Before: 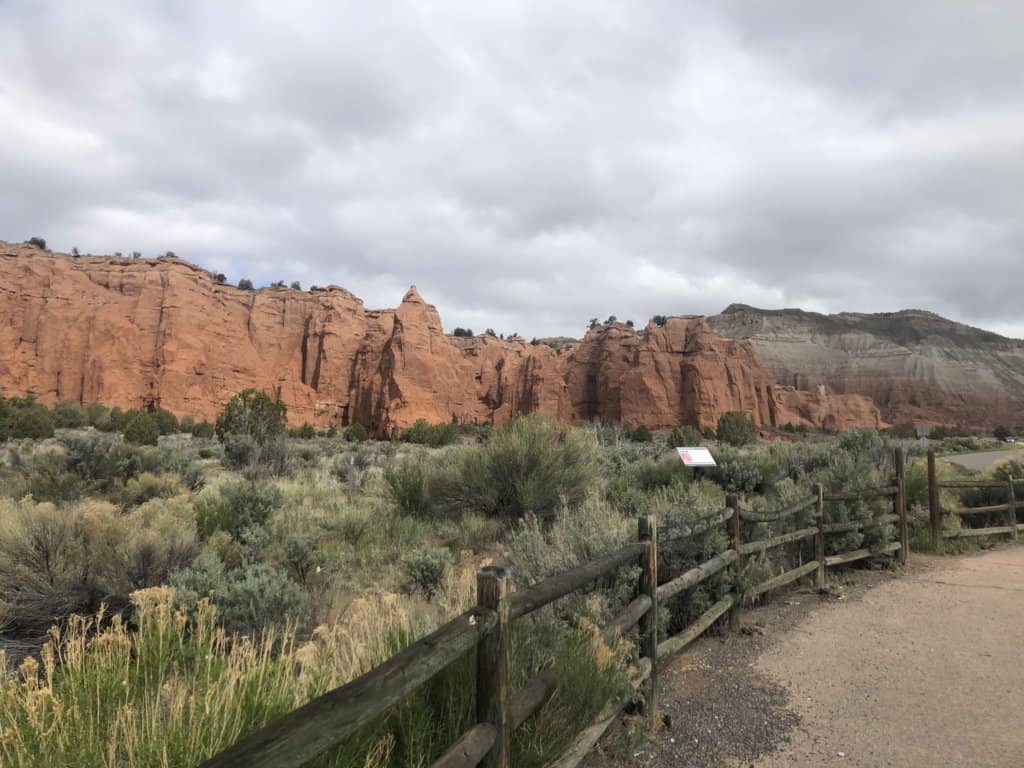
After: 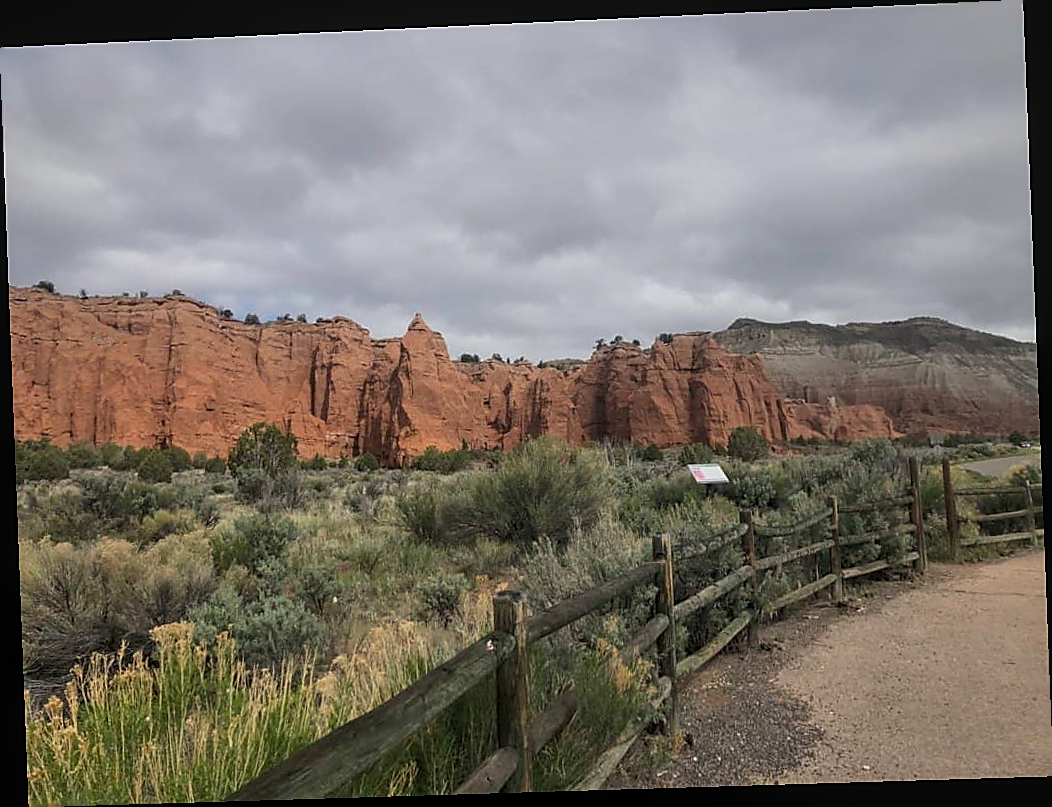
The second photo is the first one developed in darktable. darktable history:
graduated density: rotation -0.352°, offset 57.64
rotate and perspective: rotation -2.22°, lens shift (horizontal) -0.022, automatic cropping off
local contrast: detail 110%
sharpen: radius 1.4, amount 1.25, threshold 0.7
